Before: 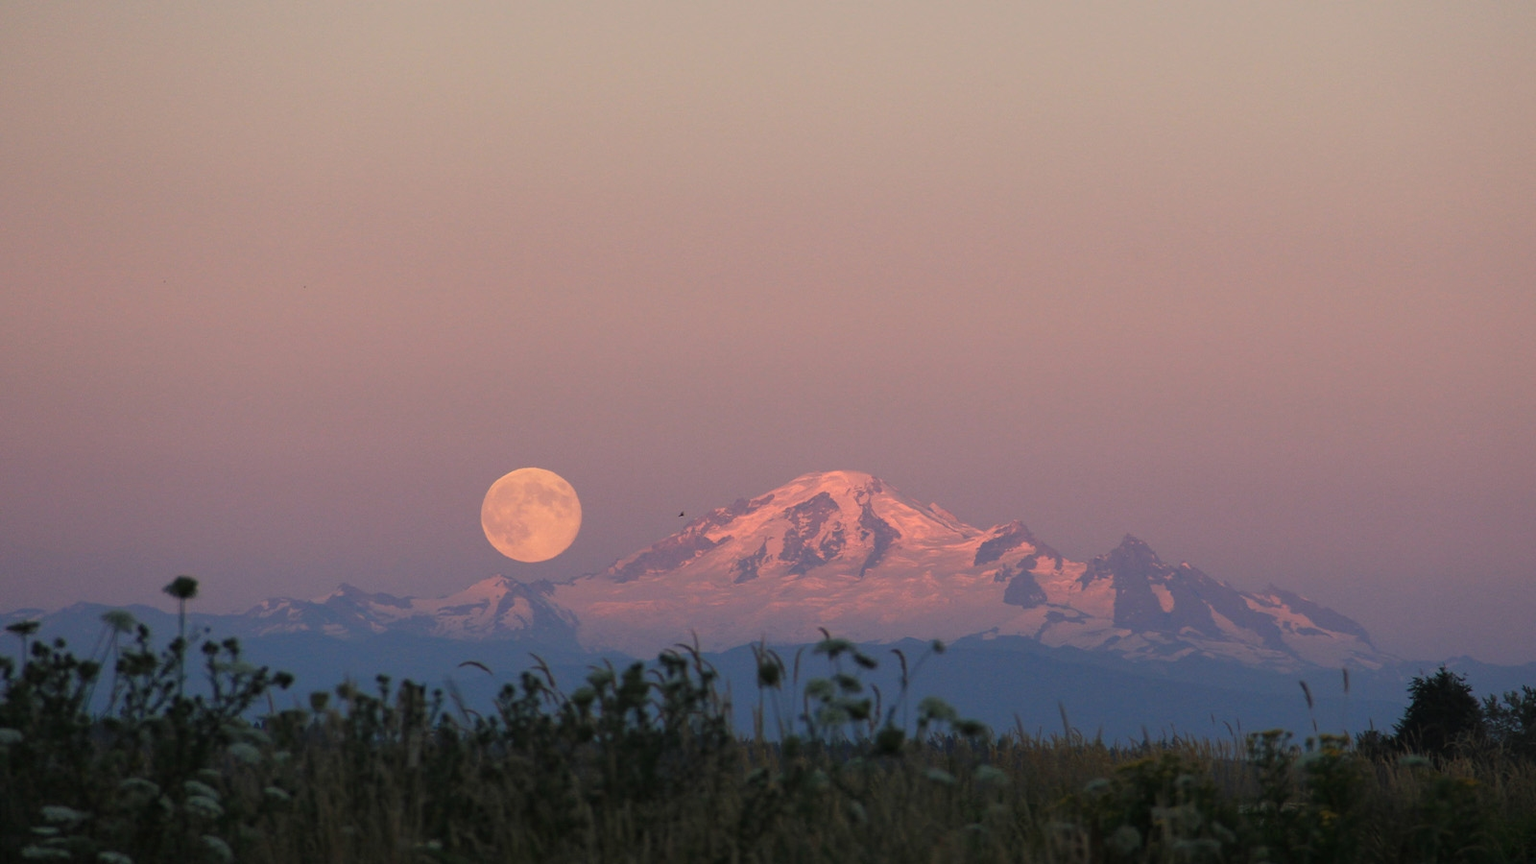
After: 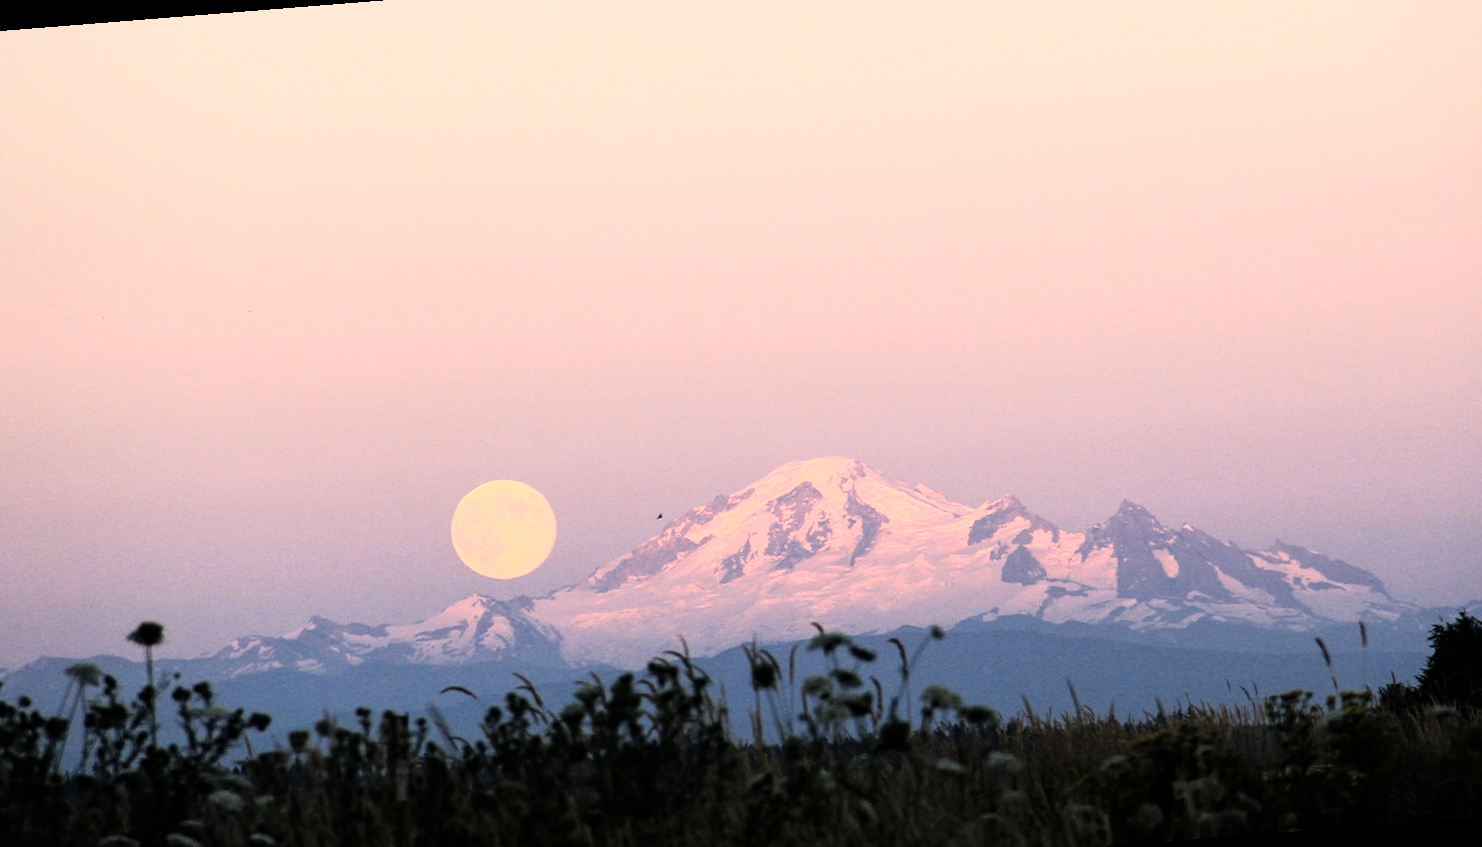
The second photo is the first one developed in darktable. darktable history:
rgb curve: curves: ch0 [(0, 0) (0.21, 0.15) (0.24, 0.21) (0.5, 0.75) (0.75, 0.96) (0.89, 0.99) (1, 1)]; ch1 [(0, 0.02) (0.21, 0.13) (0.25, 0.2) (0.5, 0.67) (0.75, 0.9) (0.89, 0.97) (1, 1)]; ch2 [(0, 0.02) (0.21, 0.13) (0.25, 0.2) (0.5, 0.67) (0.75, 0.9) (0.89, 0.97) (1, 1)], compensate middle gray true
rotate and perspective: rotation -4.57°, crop left 0.054, crop right 0.944, crop top 0.087, crop bottom 0.914
local contrast: highlights 100%, shadows 100%, detail 120%, midtone range 0.2
color contrast: green-magenta contrast 0.81
